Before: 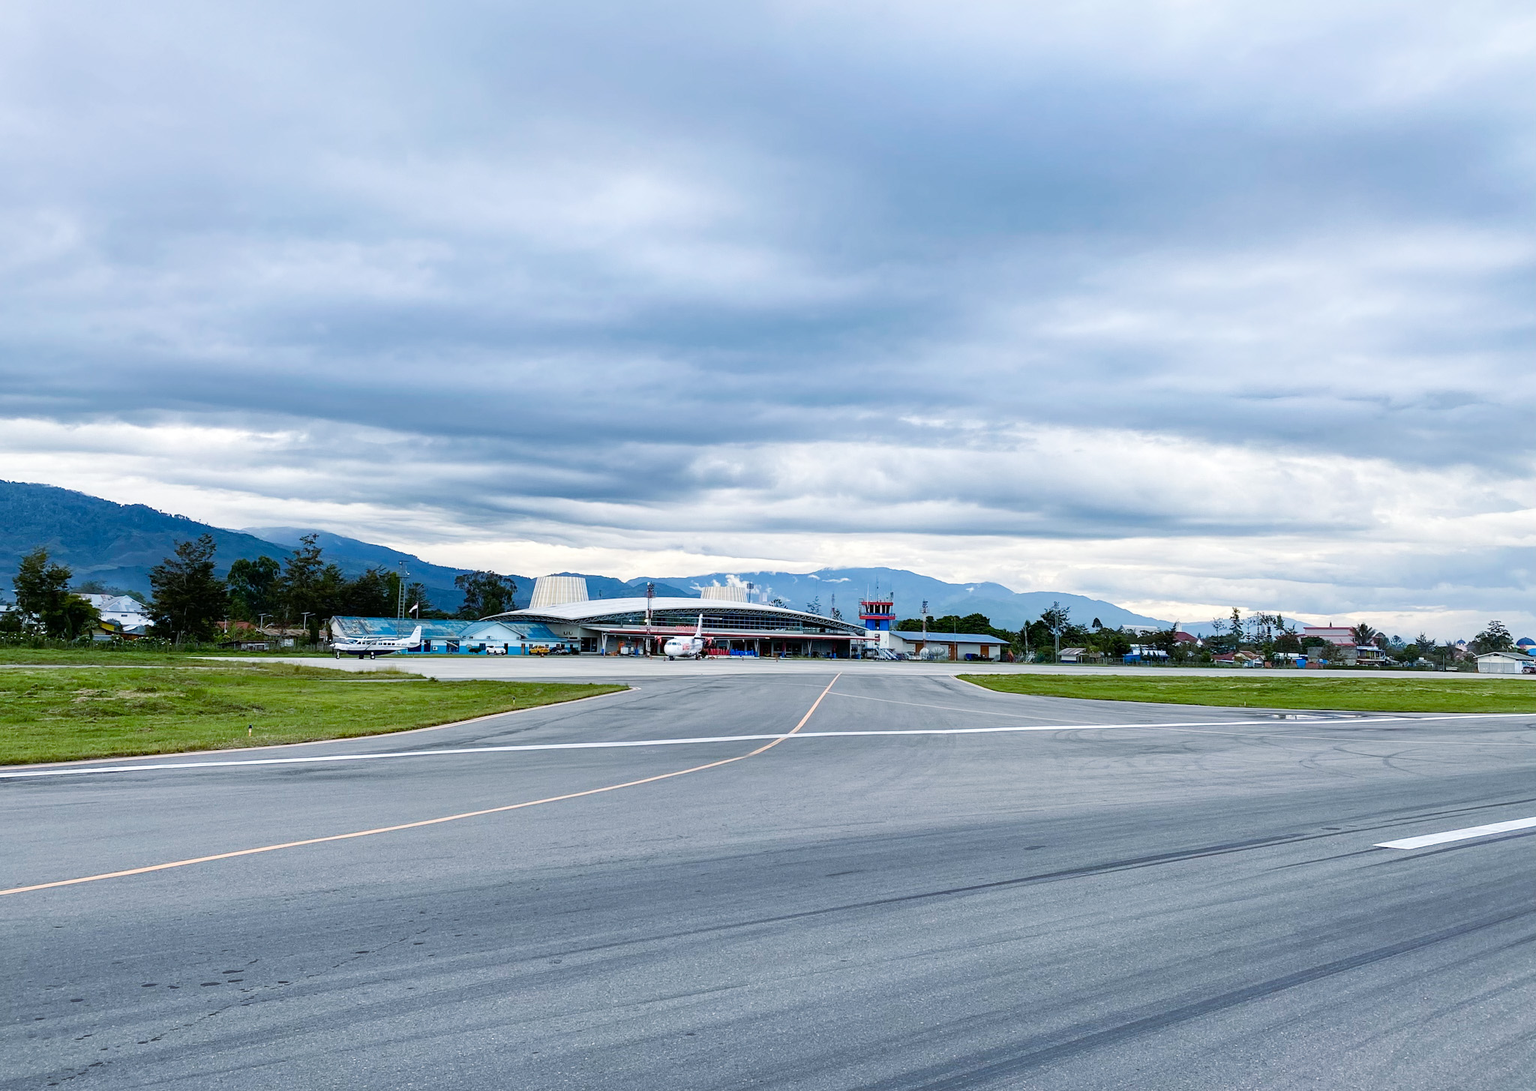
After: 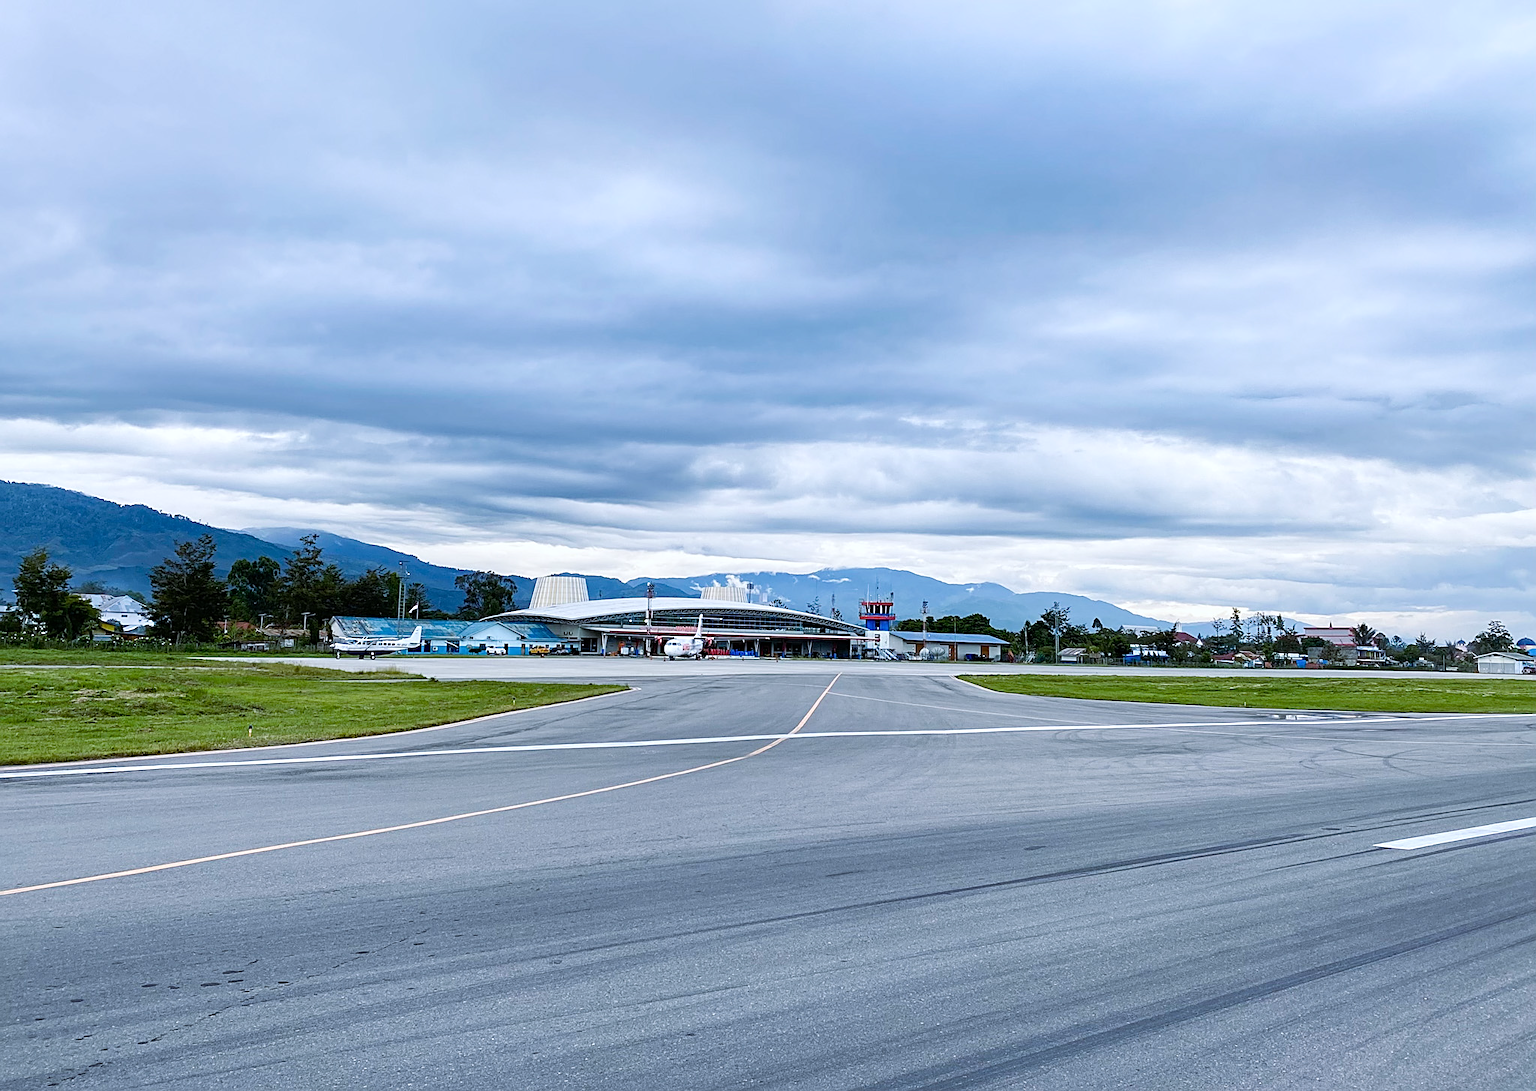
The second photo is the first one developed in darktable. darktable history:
white balance: red 0.974, blue 1.044
sharpen: on, module defaults
tone equalizer: on, module defaults
